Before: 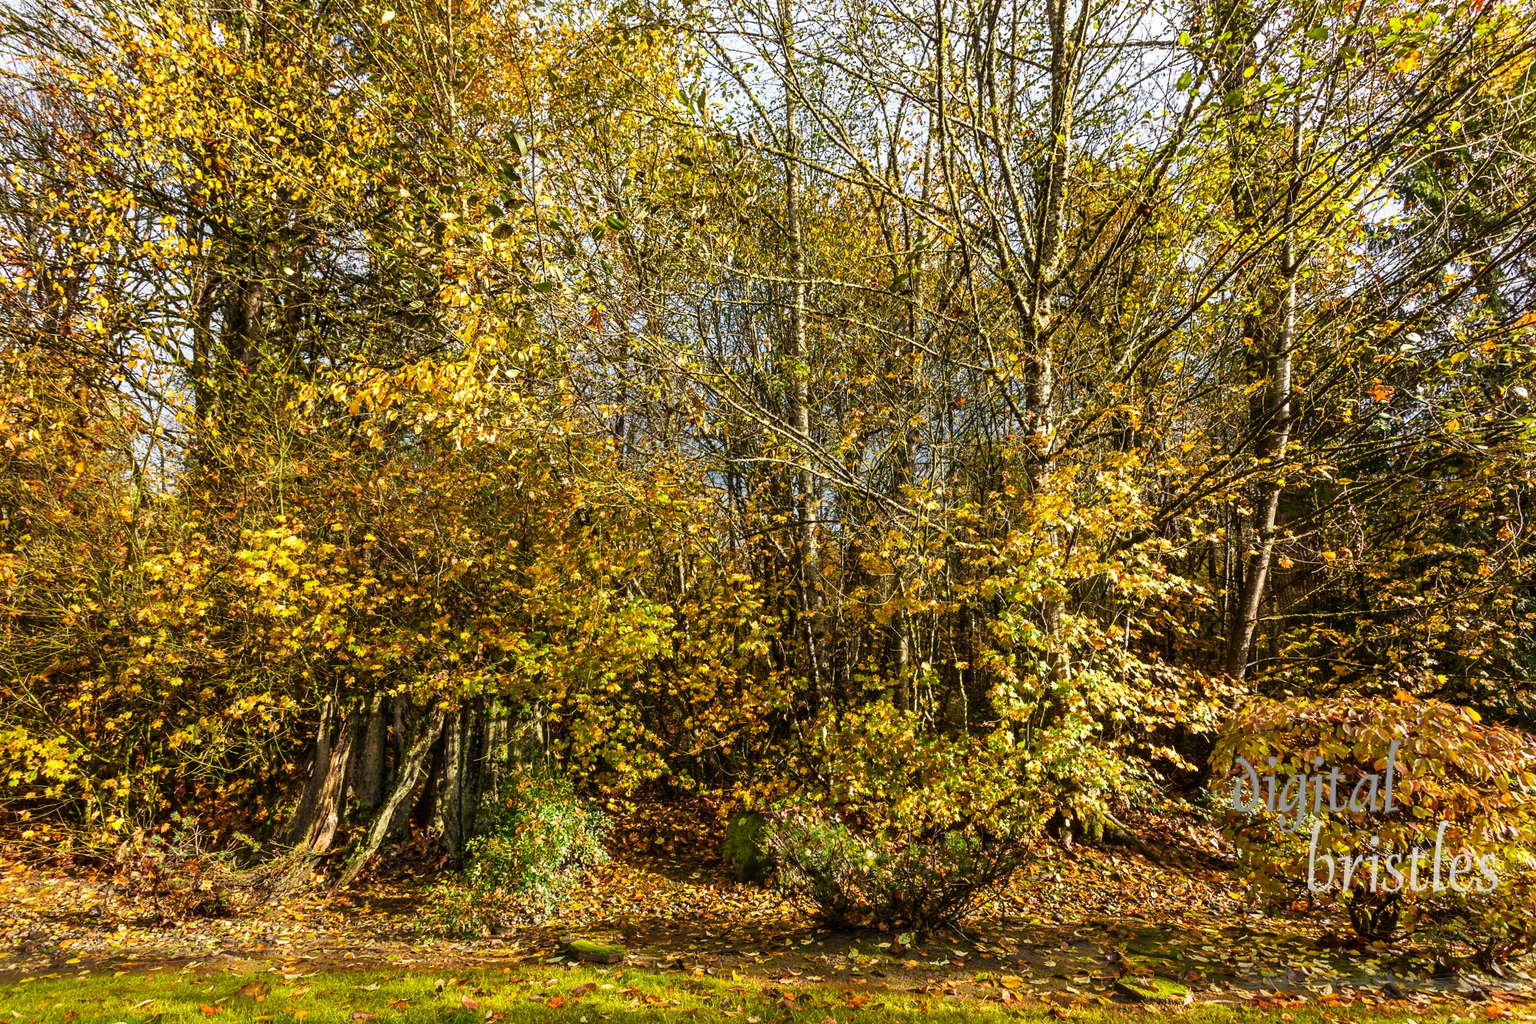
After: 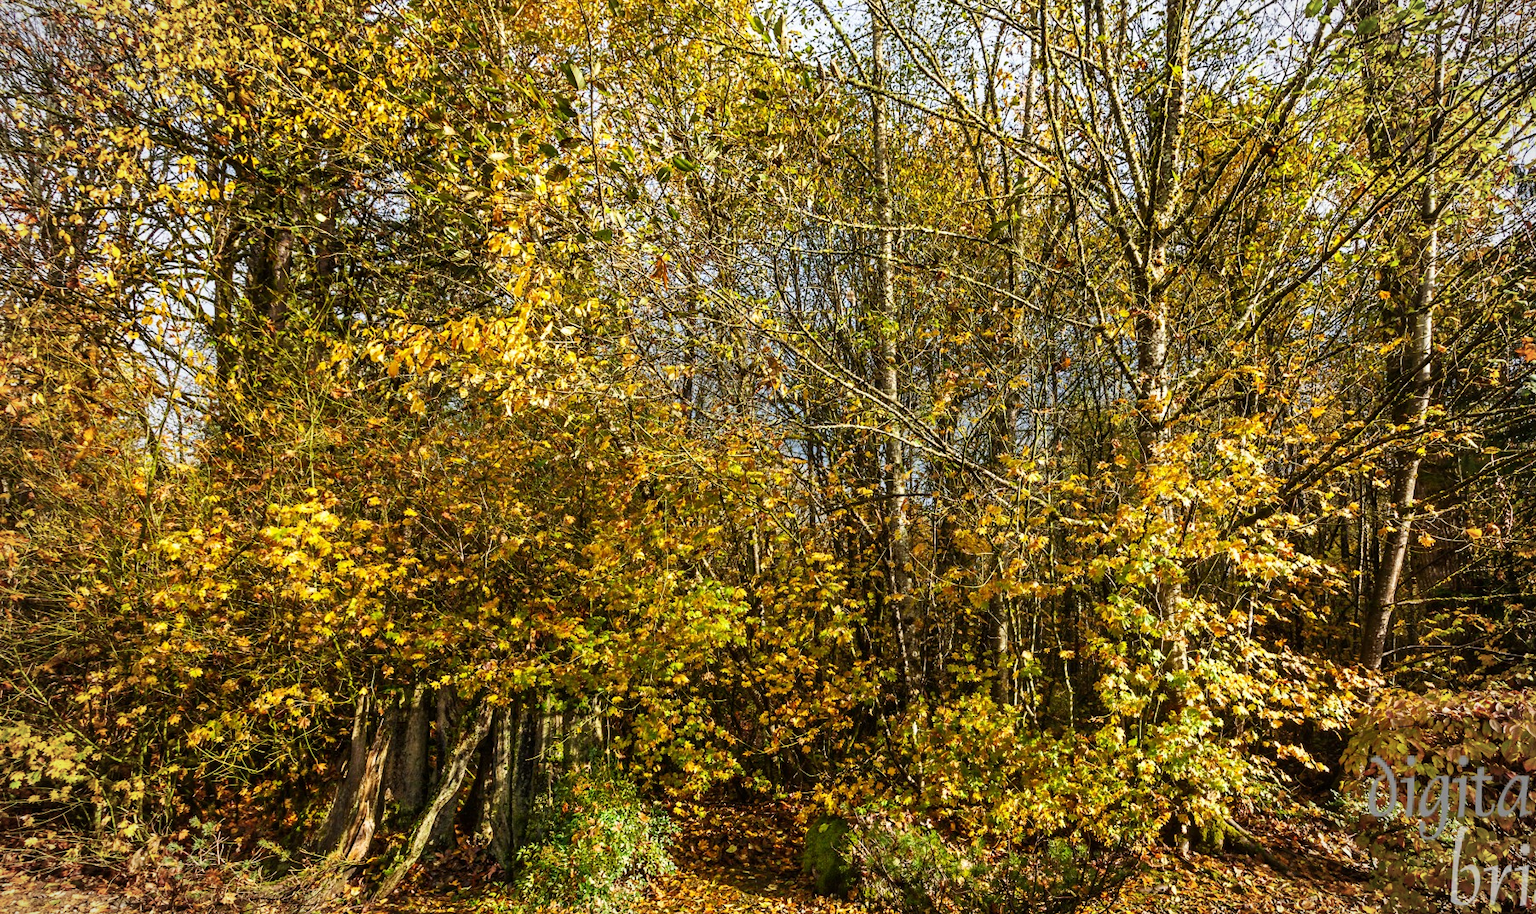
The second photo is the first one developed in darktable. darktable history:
vignetting: fall-off start 84.16%, fall-off radius 80.23%, width/height ratio 1.213, unbound false
crop: top 7.421%, right 9.823%, bottom 12.072%
